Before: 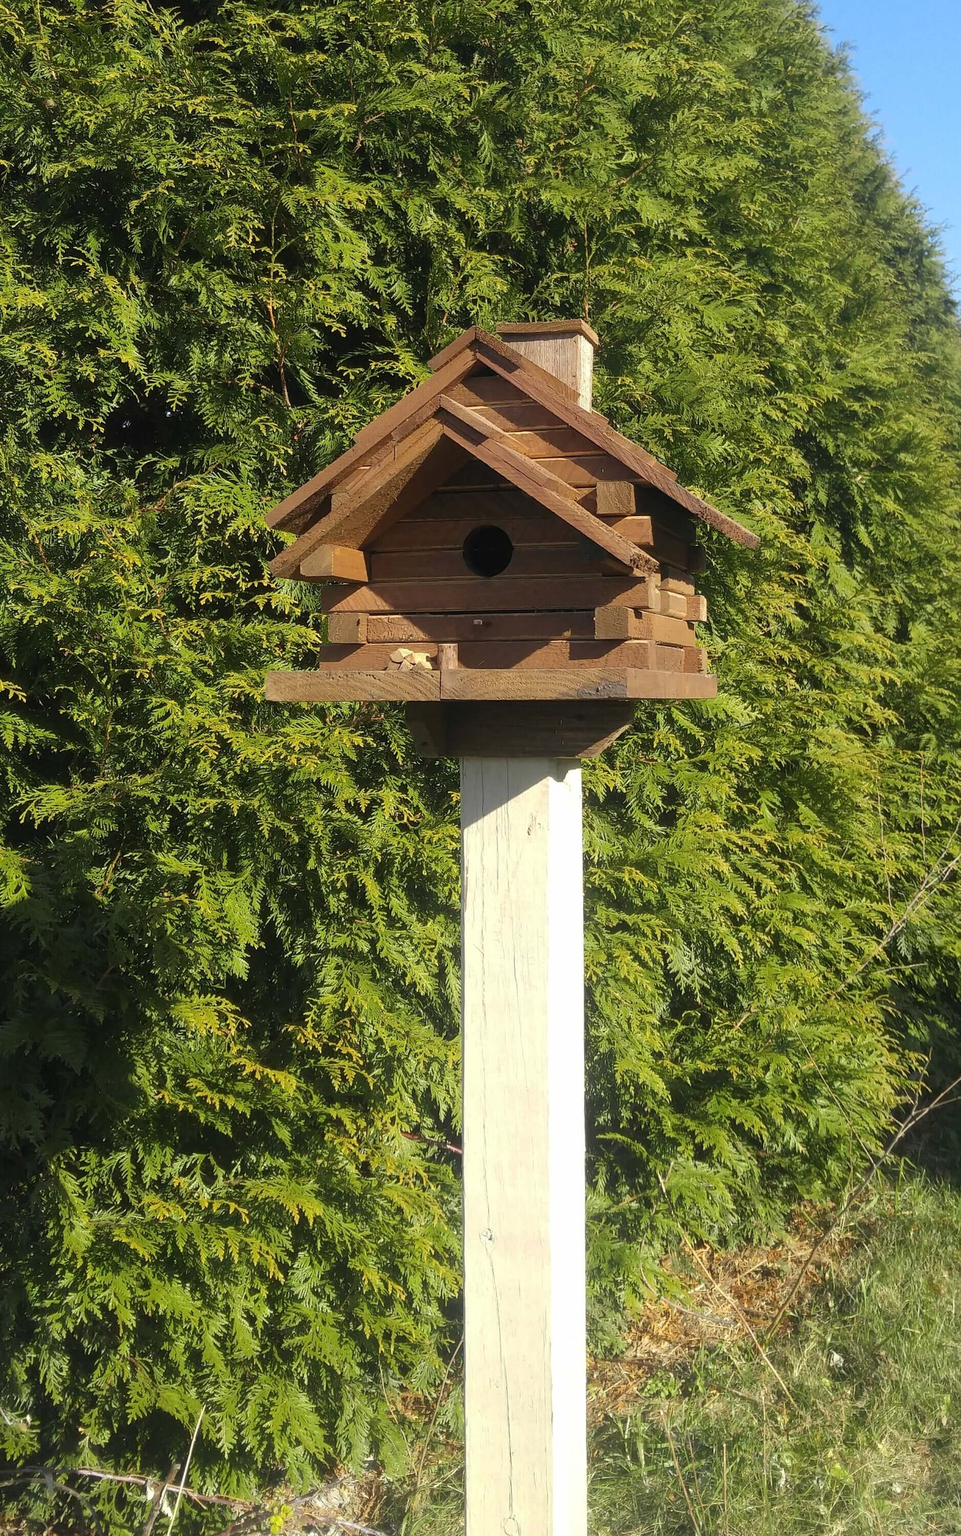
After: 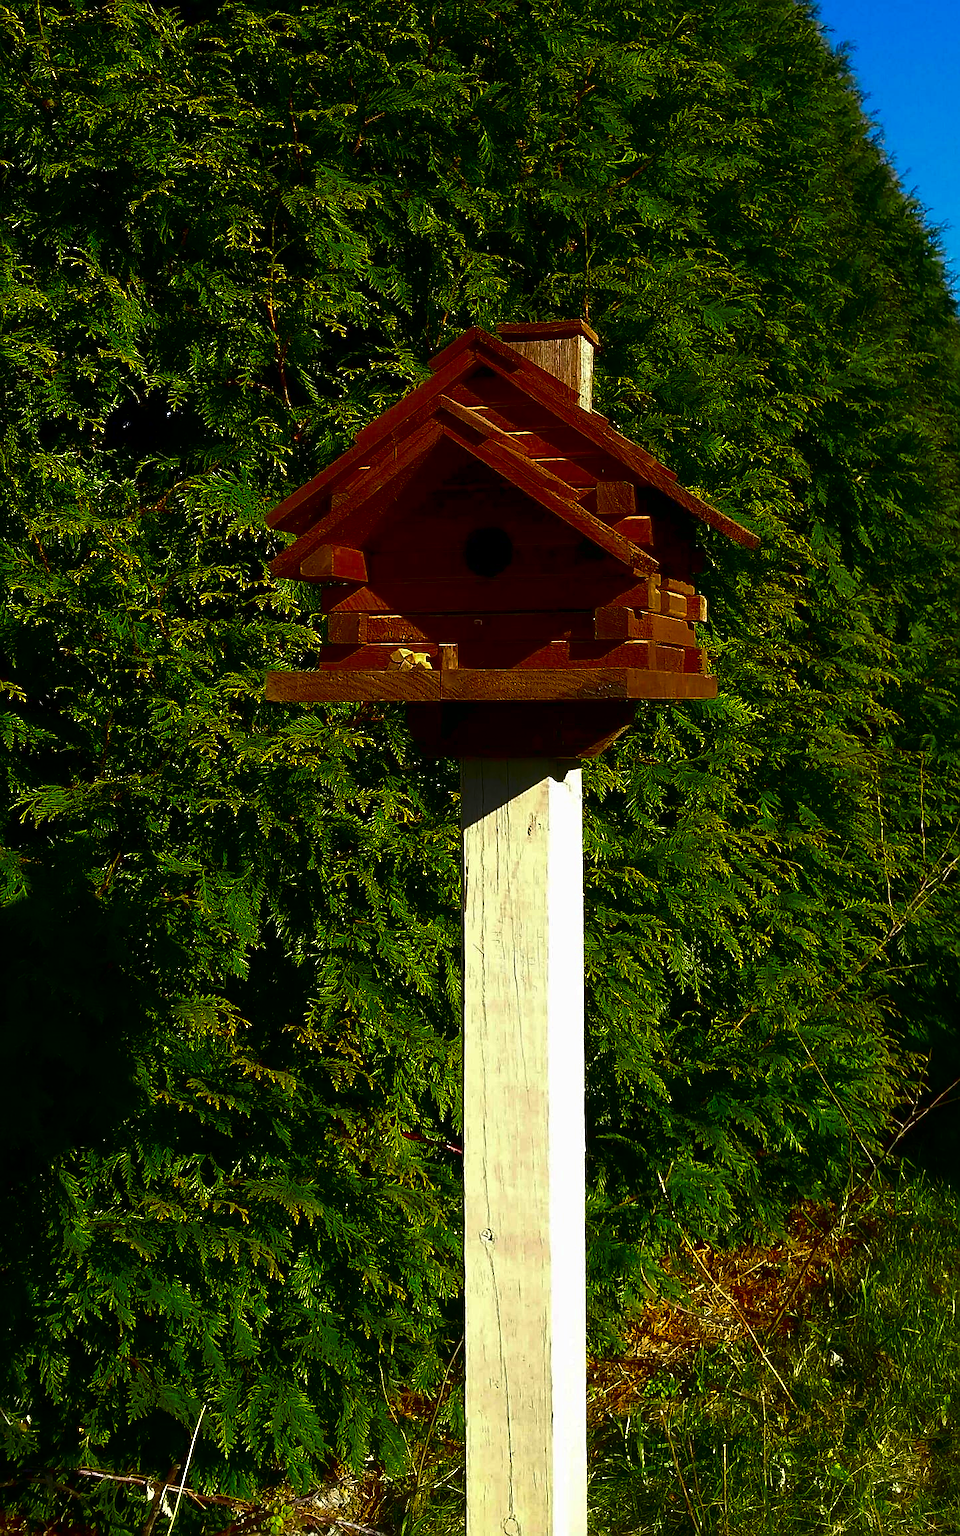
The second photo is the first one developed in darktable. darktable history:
contrast brightness saturation: brightness -1, saturation 1
sharpen: on, module defaults
